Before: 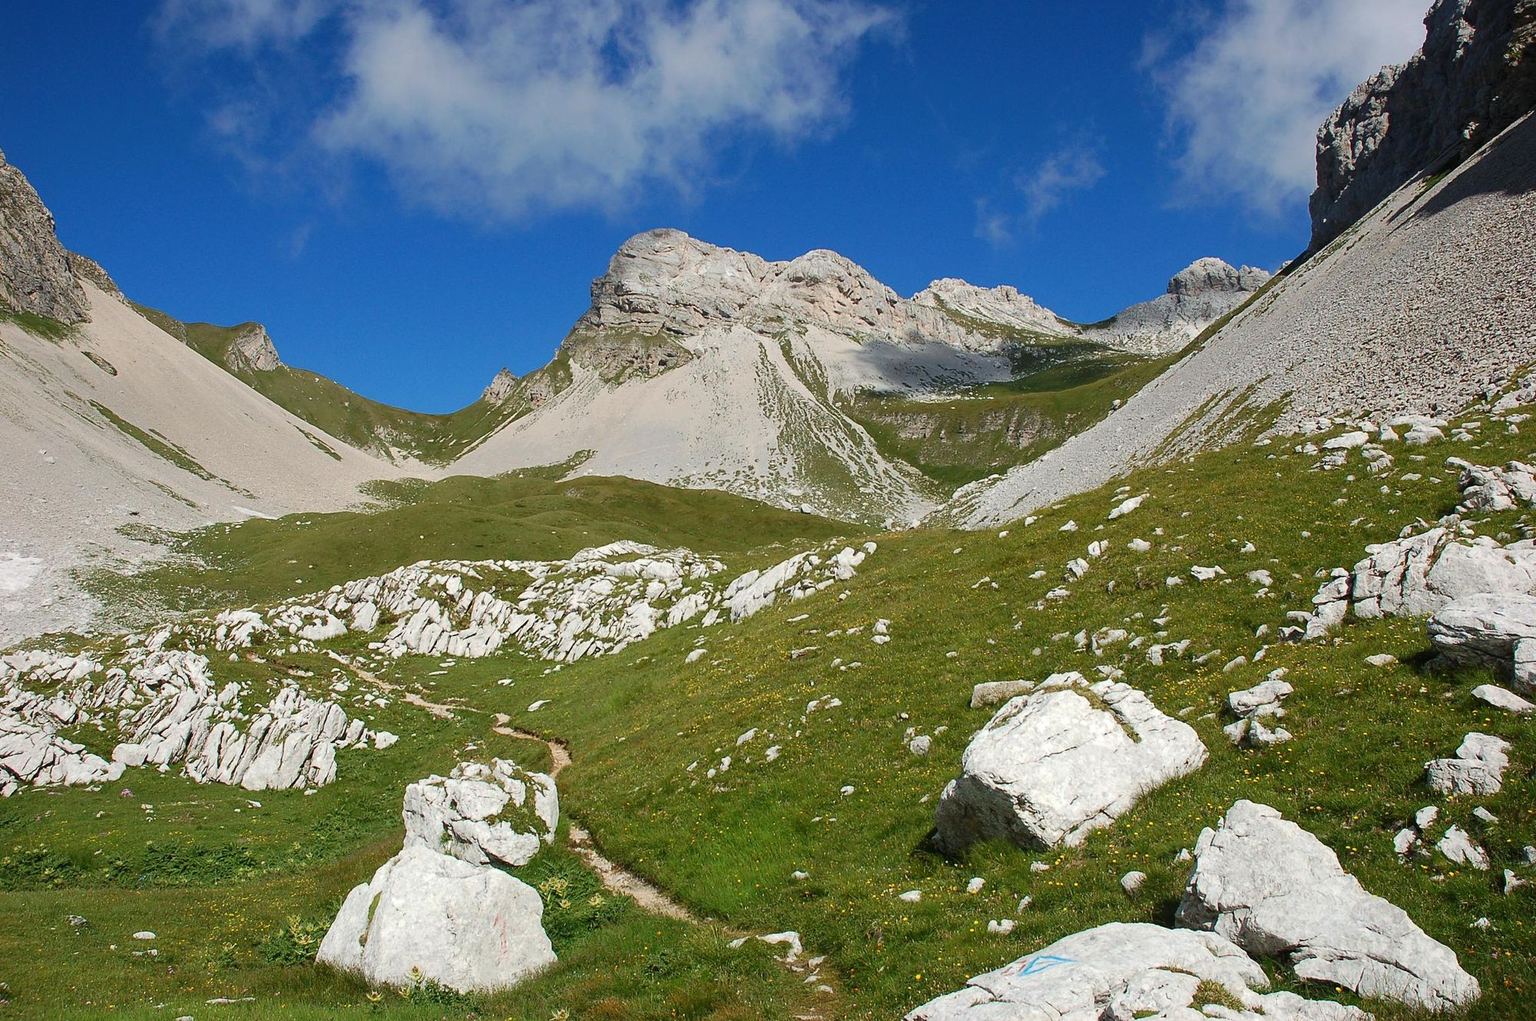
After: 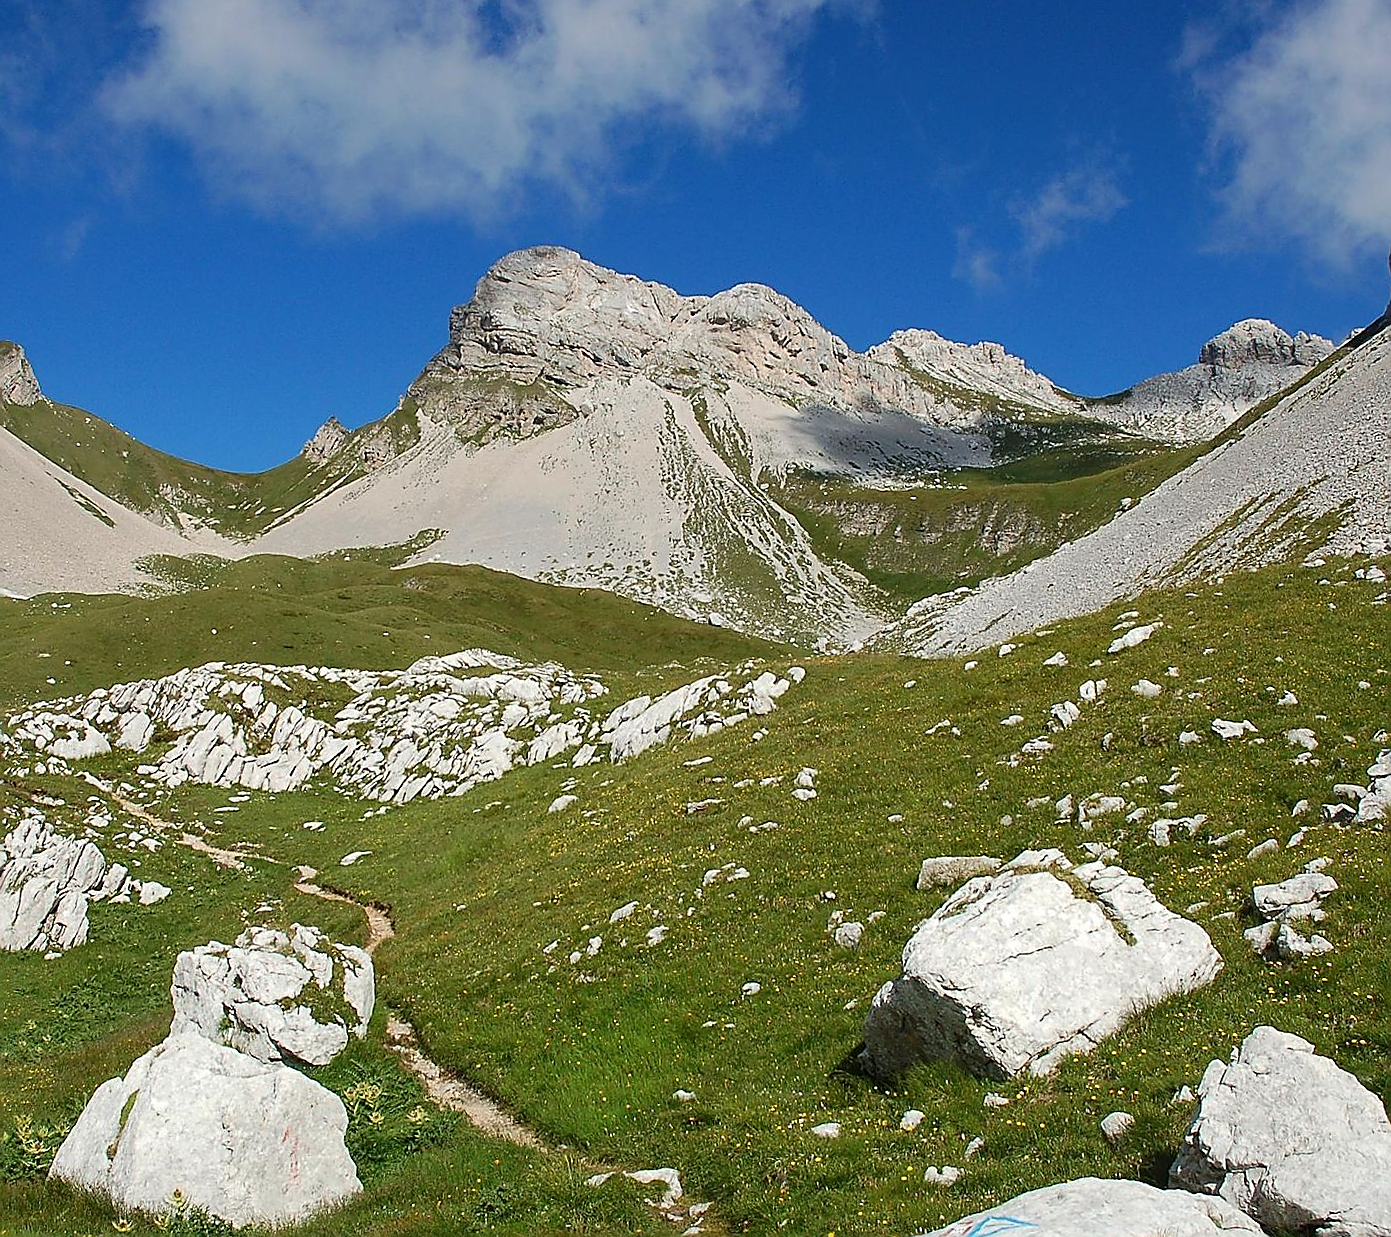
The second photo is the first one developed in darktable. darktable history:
crop and rotate: angle -2.85°, left 14.282%, top 0.02%, right 11.019%, bottom 0.016%
sharpen: radius 1.386, amount 1.258, threshold 0.85
